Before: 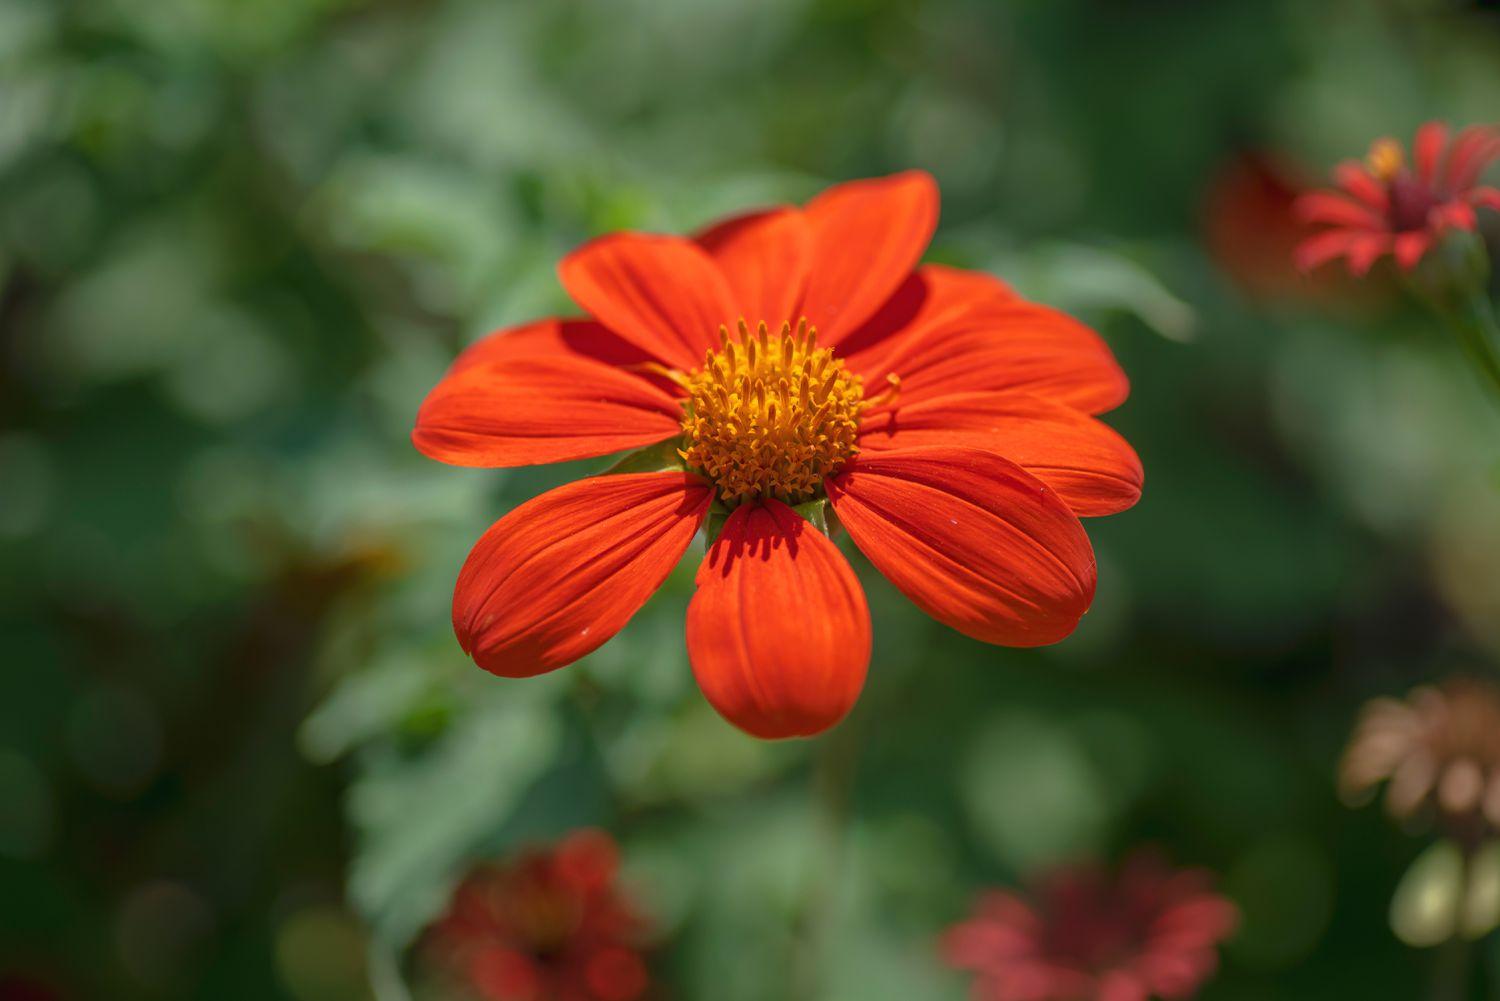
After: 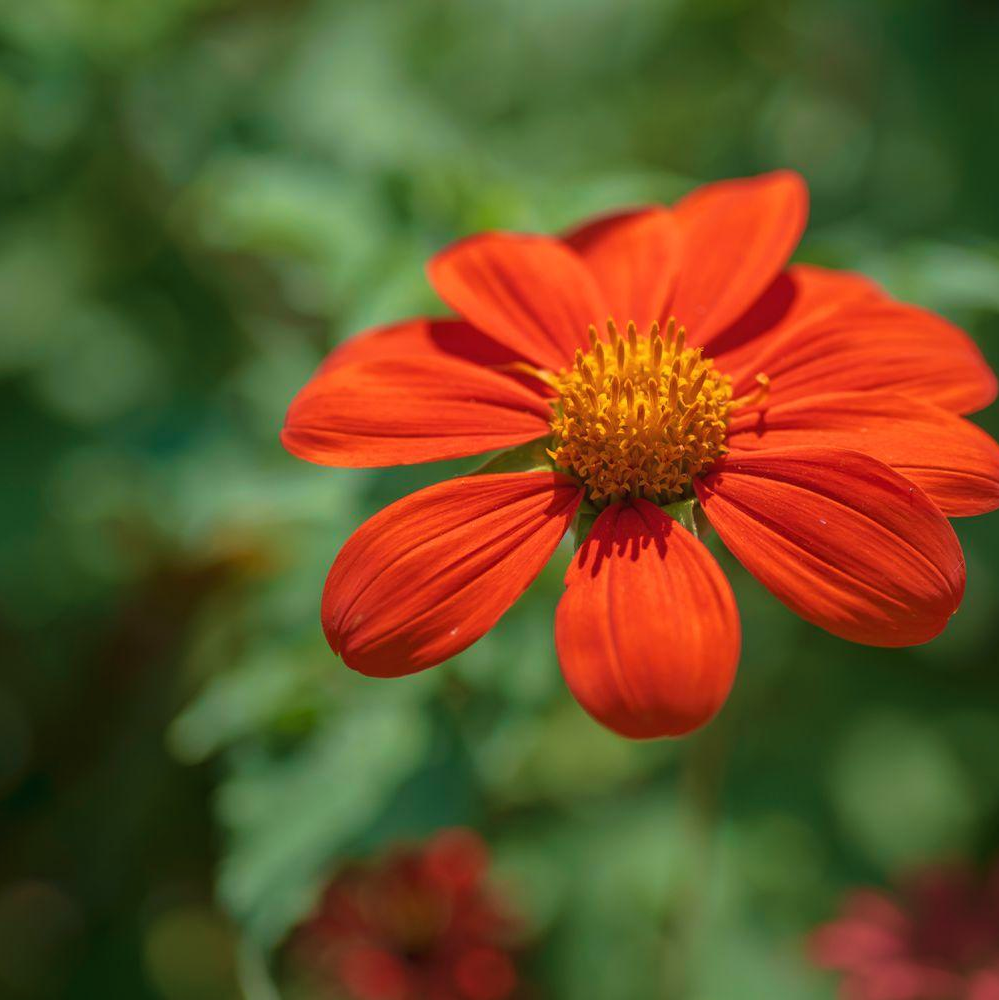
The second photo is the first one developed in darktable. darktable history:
crop and rotate: left 8.786%, right 24.548%
velvia: strength 45%
bloom: on, module defaults
